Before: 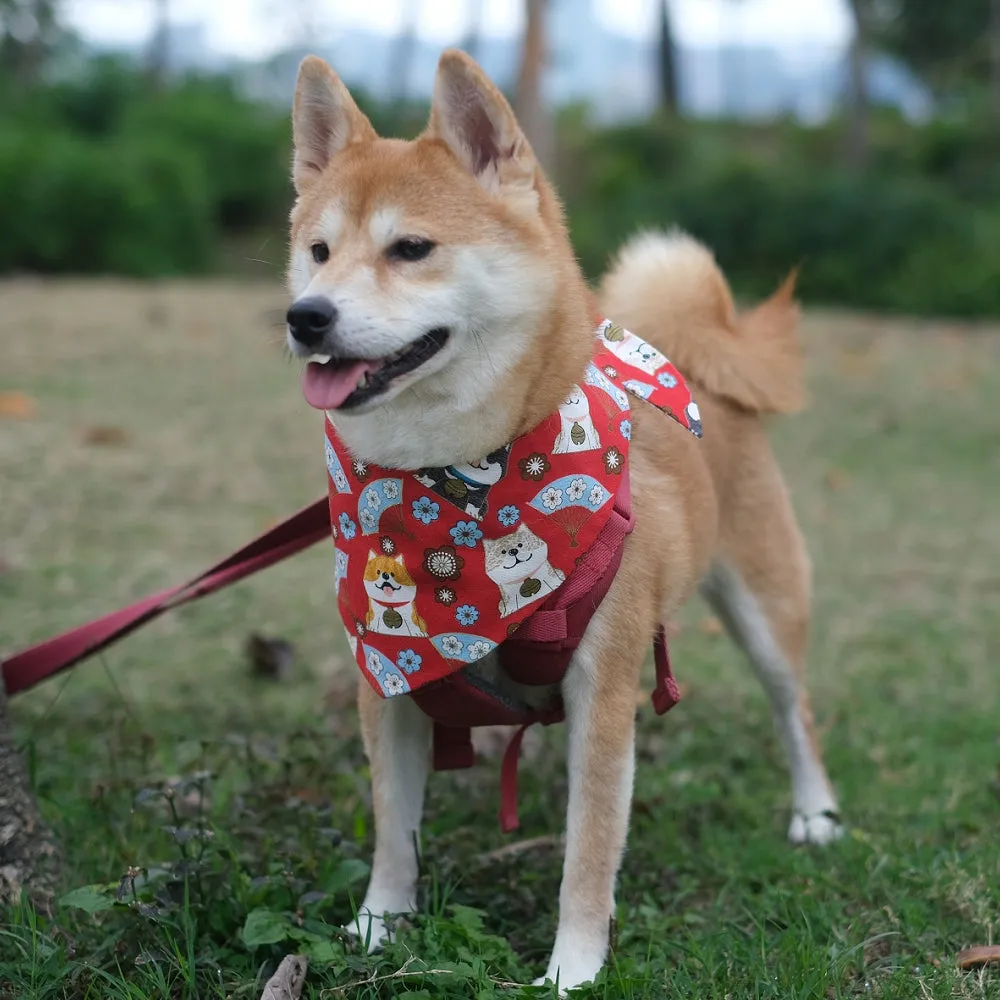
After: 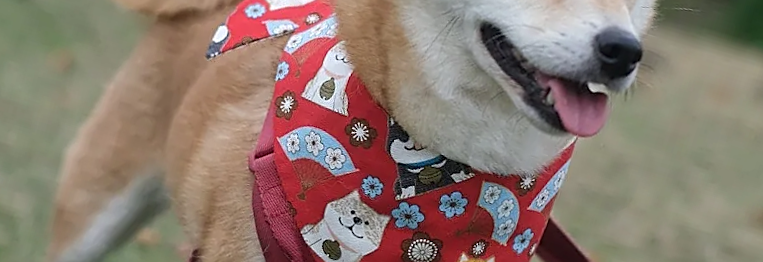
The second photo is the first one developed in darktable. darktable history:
rotate and perspective: rotation 0.074°, lens shift (vertical) 0.096, lens shift (horizontal) -0.041, crop left 0.043, crop right 0.952, crop top 0.024, crop bottom 0.979
local contrast: mode bilateral grid, contrast 10, coarseness 25, detail 115%, midtone range 0.2
crop and rotate: angle 16.12°, top 30.835%, bottom 35.653%
sharpen: on, module defaults
